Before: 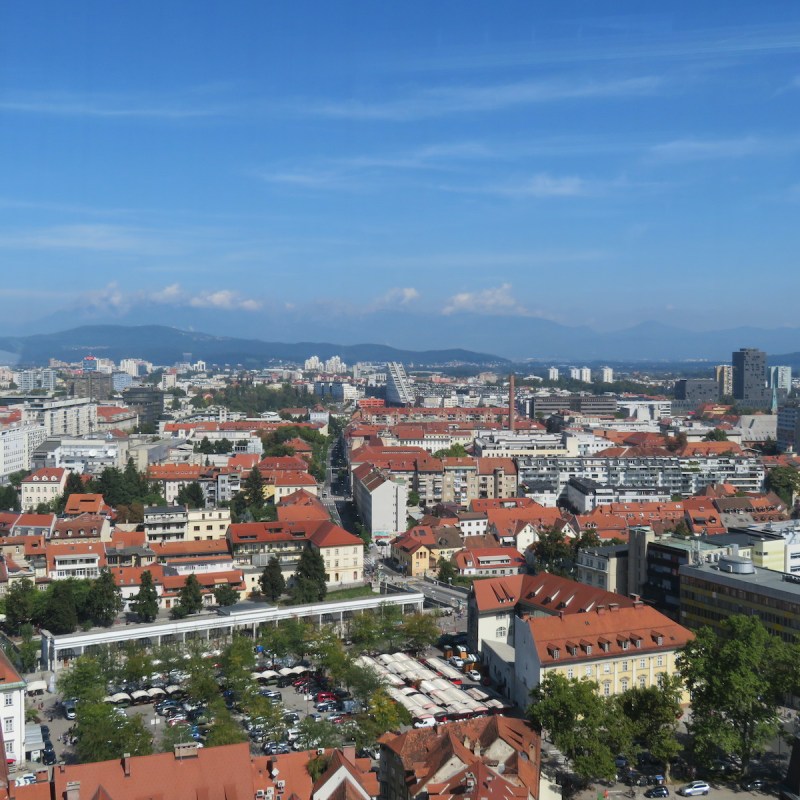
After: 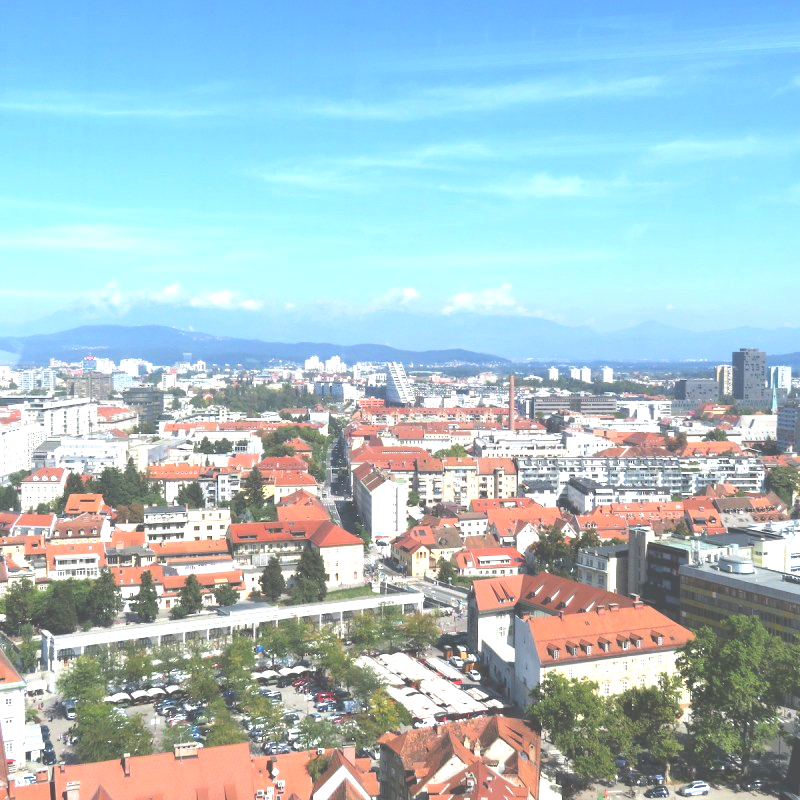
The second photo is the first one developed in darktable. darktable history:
exposure: black level correction -0.023, exposure 1.394 EV, compensate highlight preservation false
